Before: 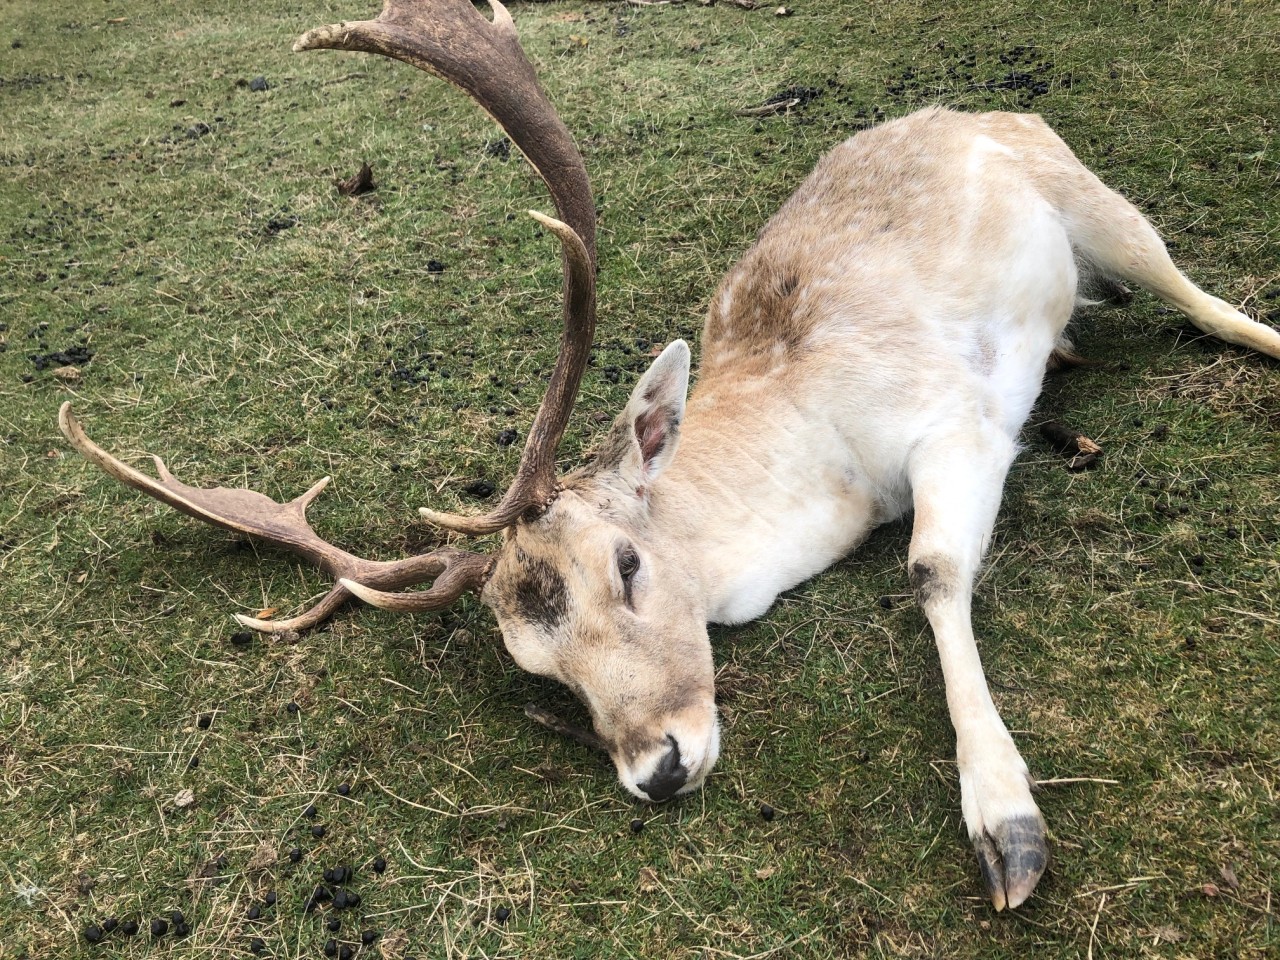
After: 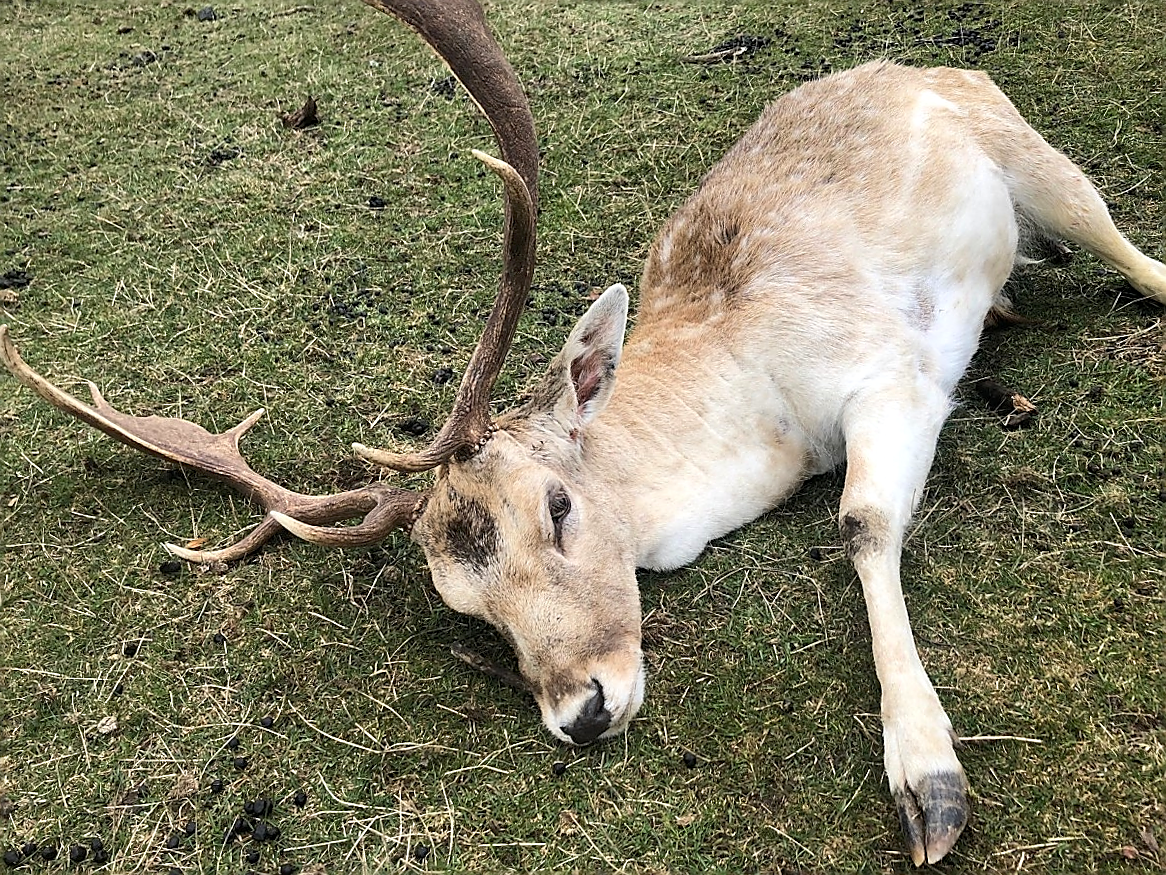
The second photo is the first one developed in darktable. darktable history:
sharpen: radius 1.368, amount 1.233, threshold 0.613
haze removal: compatibility mode true, adaptive false
crop and rotate: angle -1.98°, left 3.13%, top 3.943%, right 1.618%, bottom 0.704%
